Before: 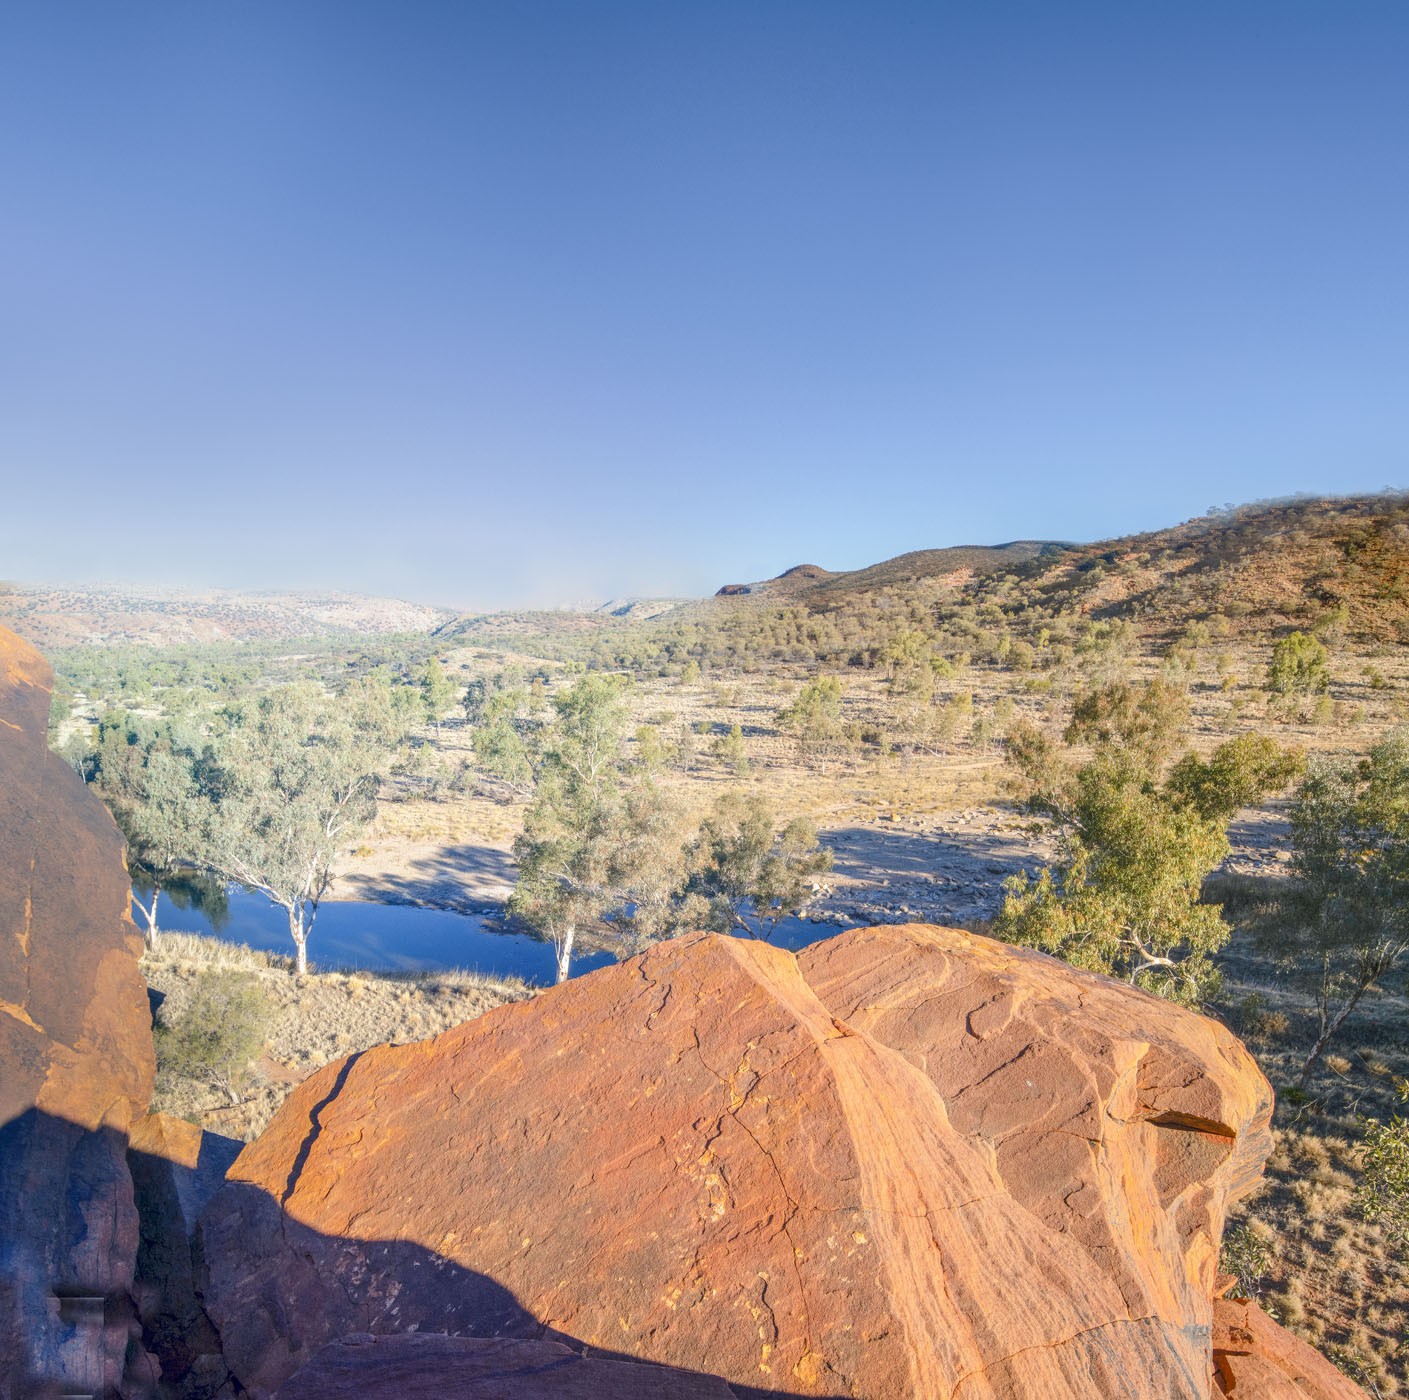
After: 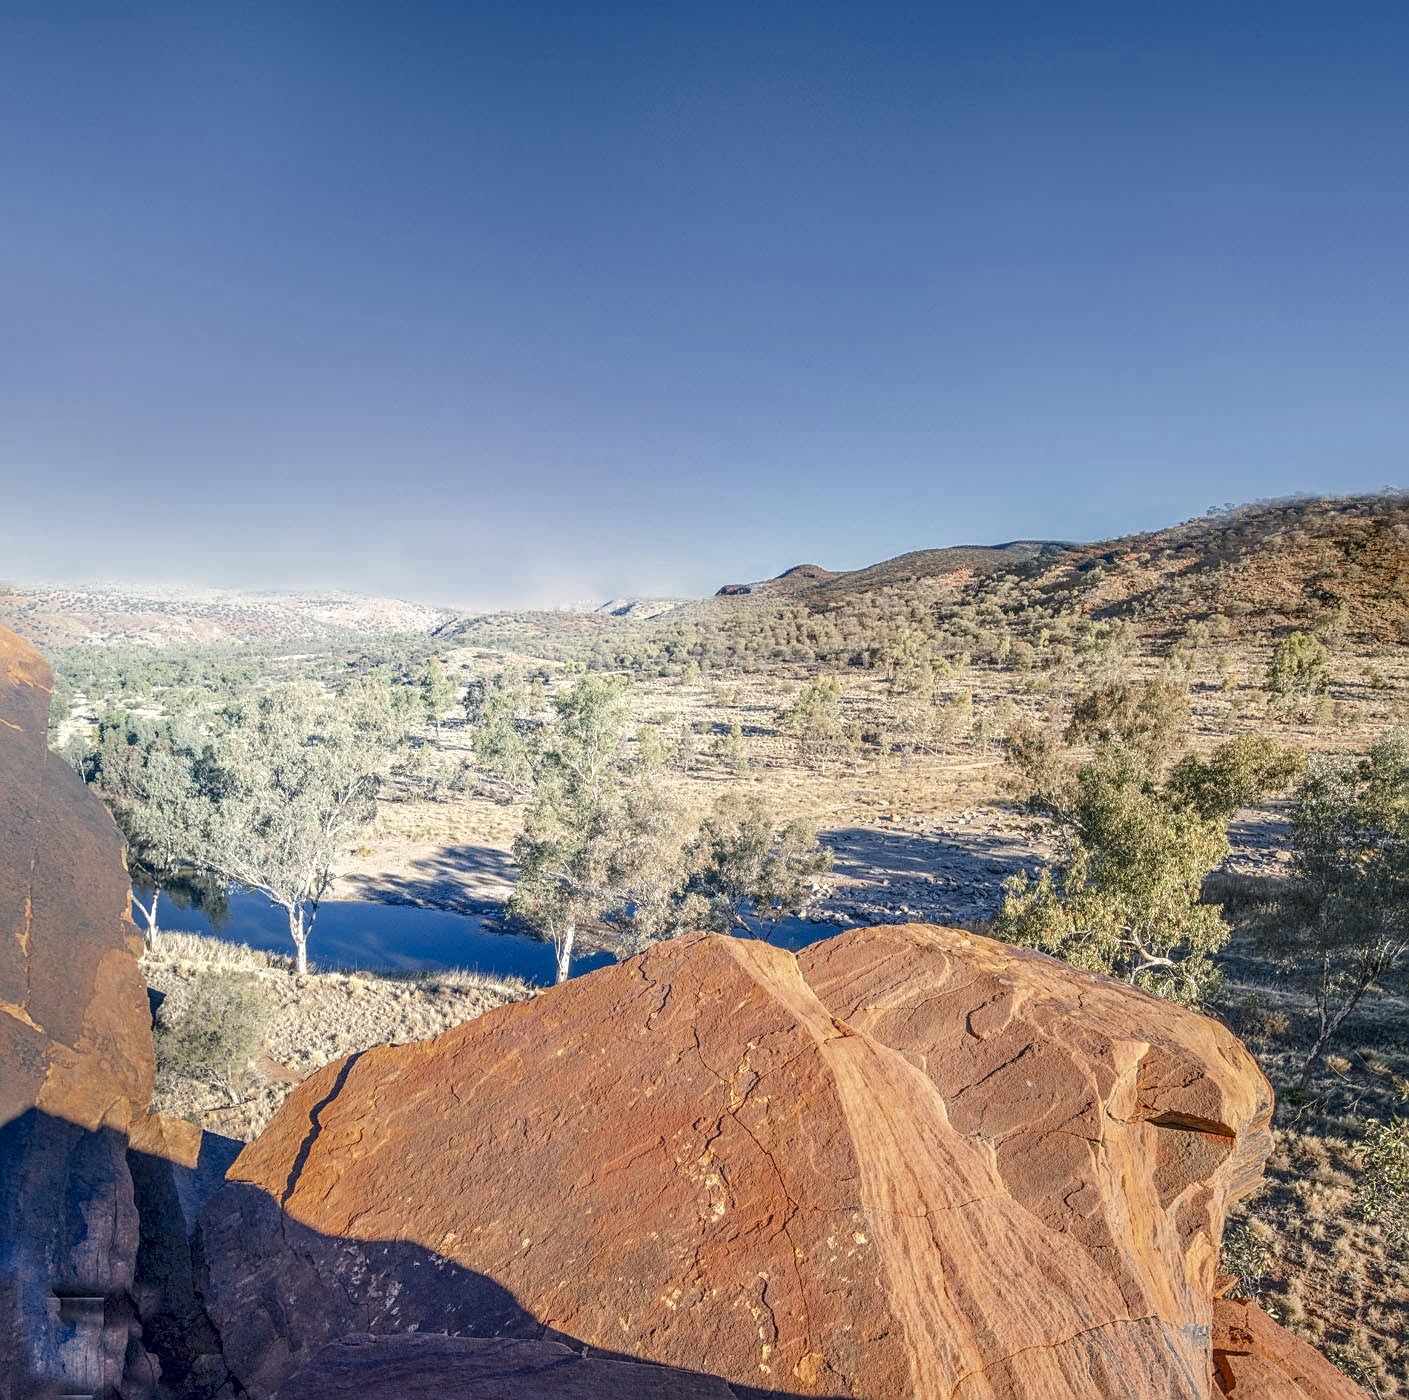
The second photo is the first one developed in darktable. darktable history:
color zones: curves: ch0 [(0, 0.5) (0.125, 0.4) (0.25, 0.5) (0.375, 0.4) (0.5, 0.4) (0.625, 0.35) (0.75, 0.35) (0.875, 0.5)]; ch1 [(0, 0.35) (0.125, 0.45) (0.25, 0.35) (0.375, 0.35) (0.5, 0.35) (0.625, 0.35) (0.75, 0.45) (0.875, 0.35)]; ch2 [(0, 0.6) (0.125, 0.5) (0.25, 0.5) (0.375, 0.6) (0.5, 0.6) (0.625, 0.5) (0.75, 0.5) (0.875, 0.5)]
tone equalizer: on, module defaults
sharpen: on, module defaults
color correction: highlights a* 0.207, highlights b* 2.7, shadows a* -0.874, shadows b* -4.78
local contrast: detail 130%
